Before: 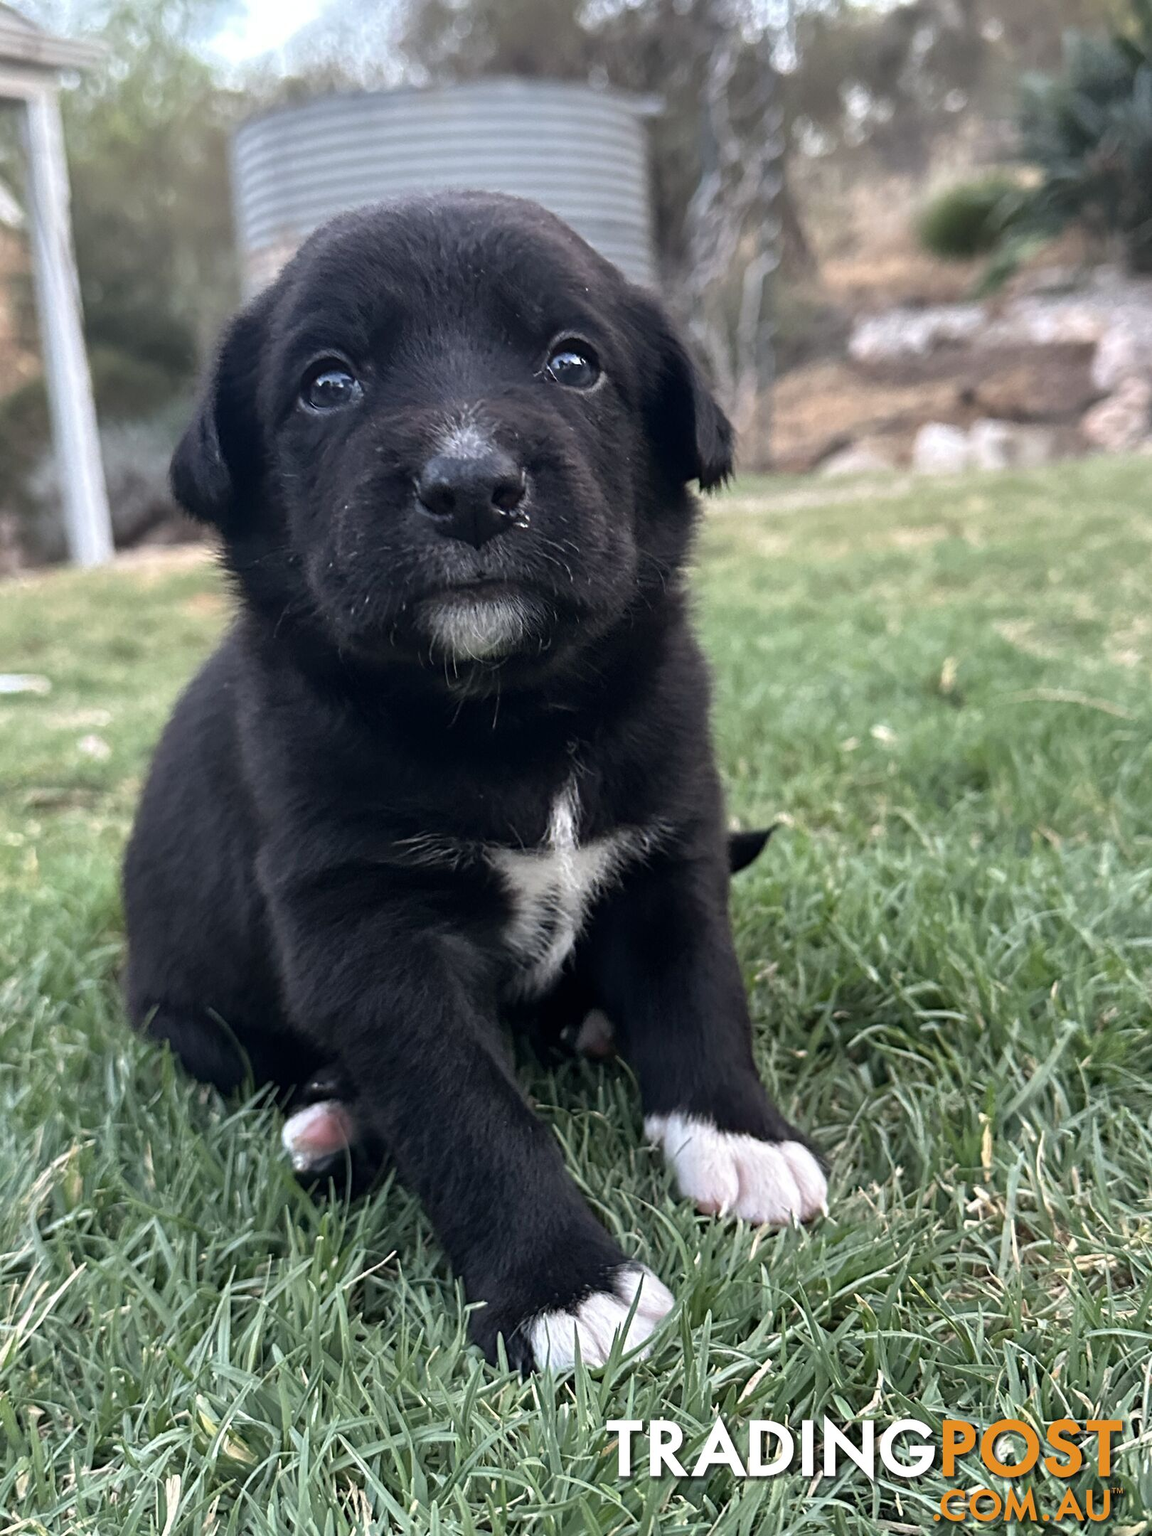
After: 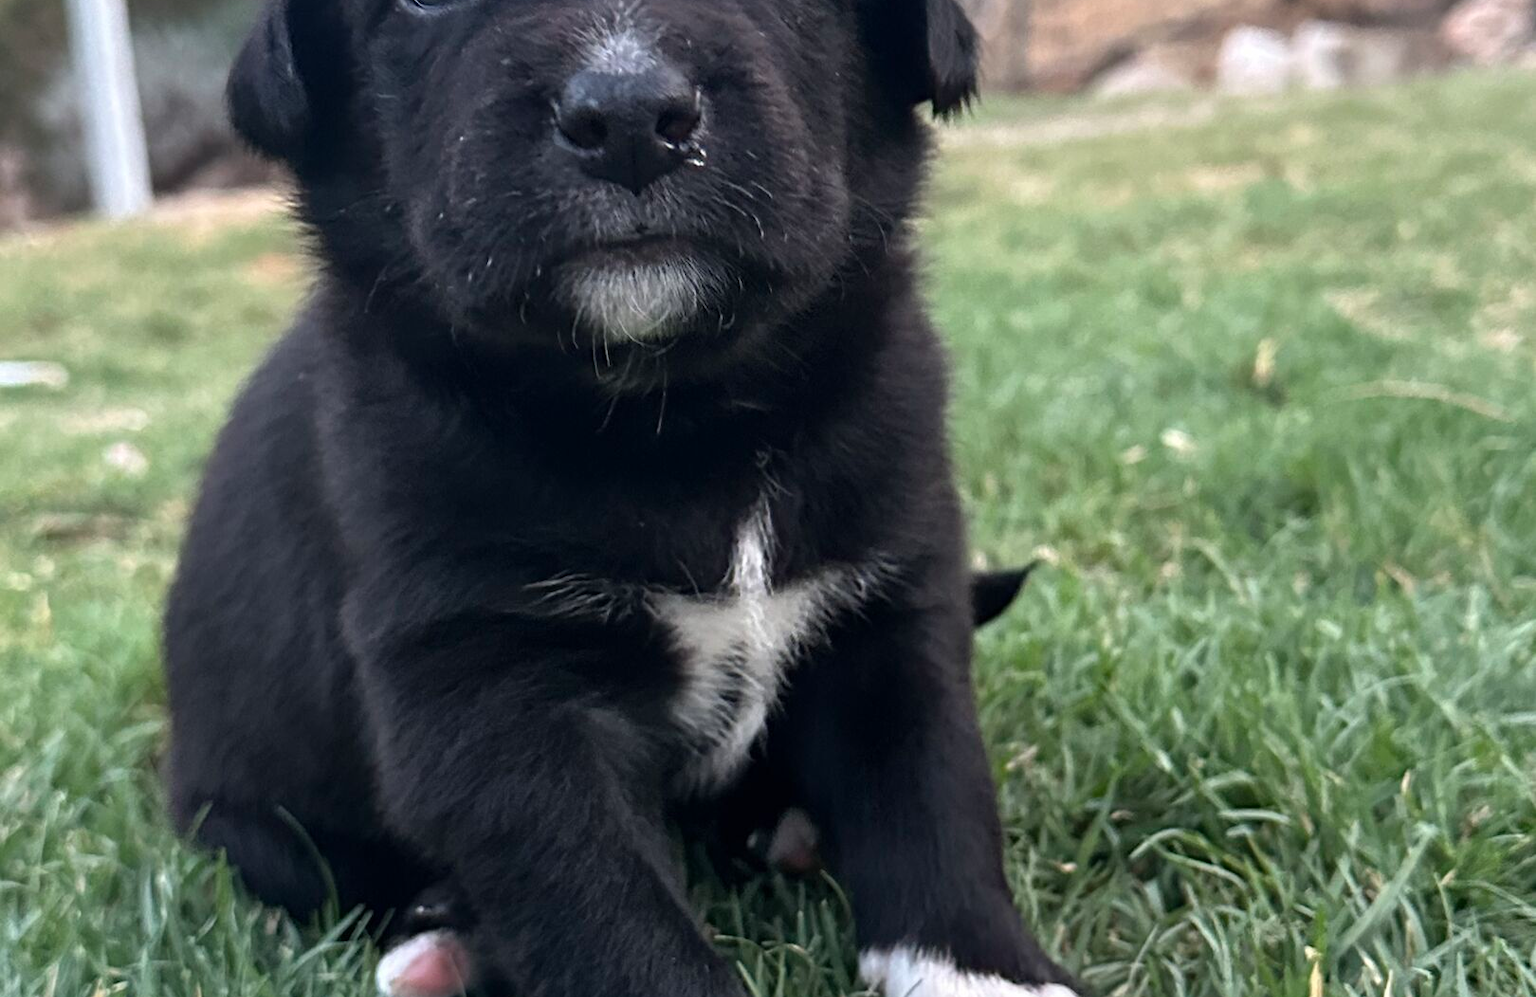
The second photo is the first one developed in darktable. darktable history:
crop and rotate: top 26.267%, bottom 24.999%
